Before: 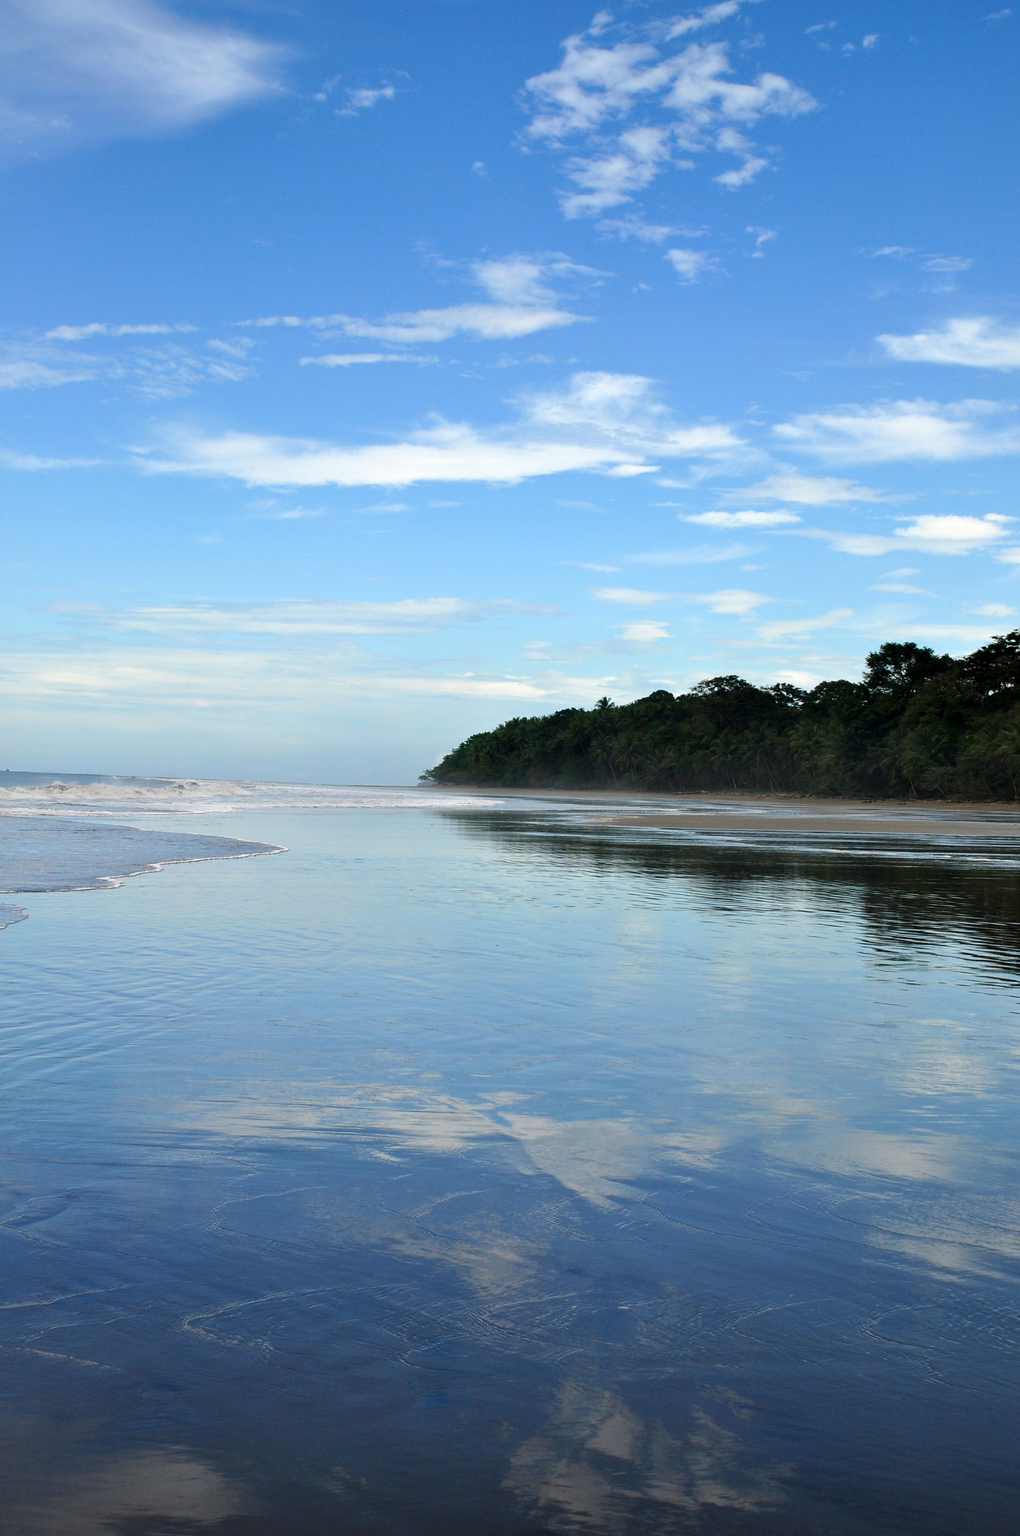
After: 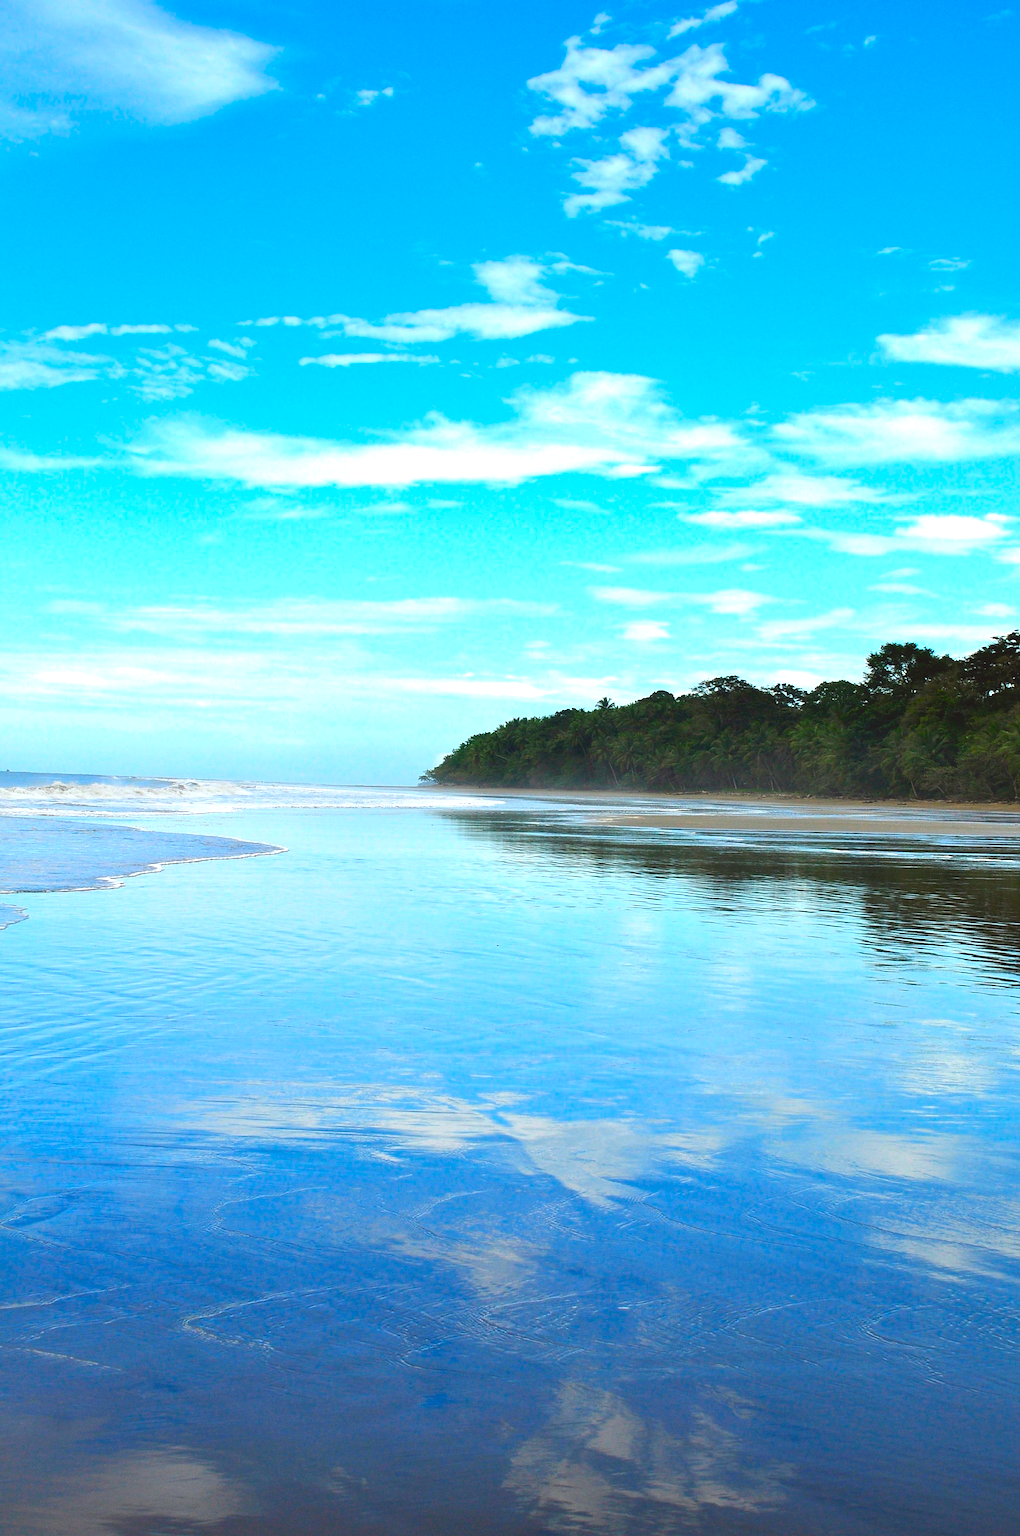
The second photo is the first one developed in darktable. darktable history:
sharpen: radius 1.436, amount 0.399, threshold 1.535
color correction: highlights a* -2.95, highlights b* -2.84, shadows a* 2.3, shadows b* 2.93
color zones: curves: ch1 [(0, 0.831) (0.08, 0.771) (0.157, 0.268) (0.241, 0.207) (0.562, -0.005) (0.714, -0.013) (0.876, 0.01) (1, 0.831)], mix -123.15%
contrast brightness saturation: contrast -0.178, saturation 0.186
exposure: black level correction 0, exposure 1 EV, compensate exposure bias true, compensate highlight preservation false
